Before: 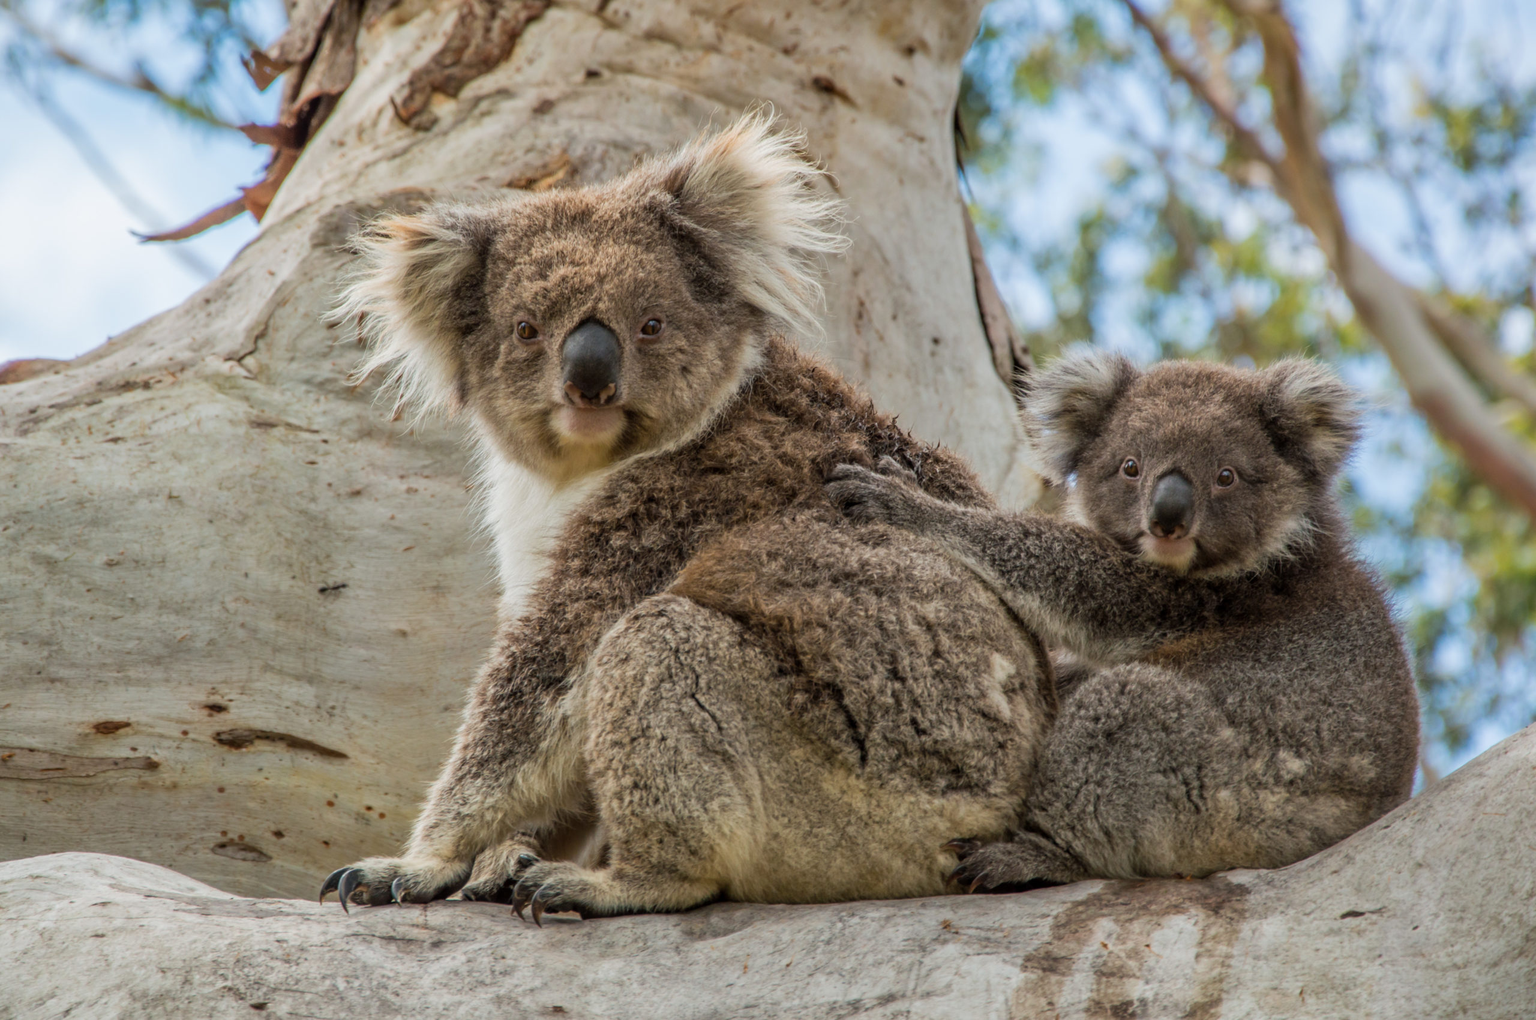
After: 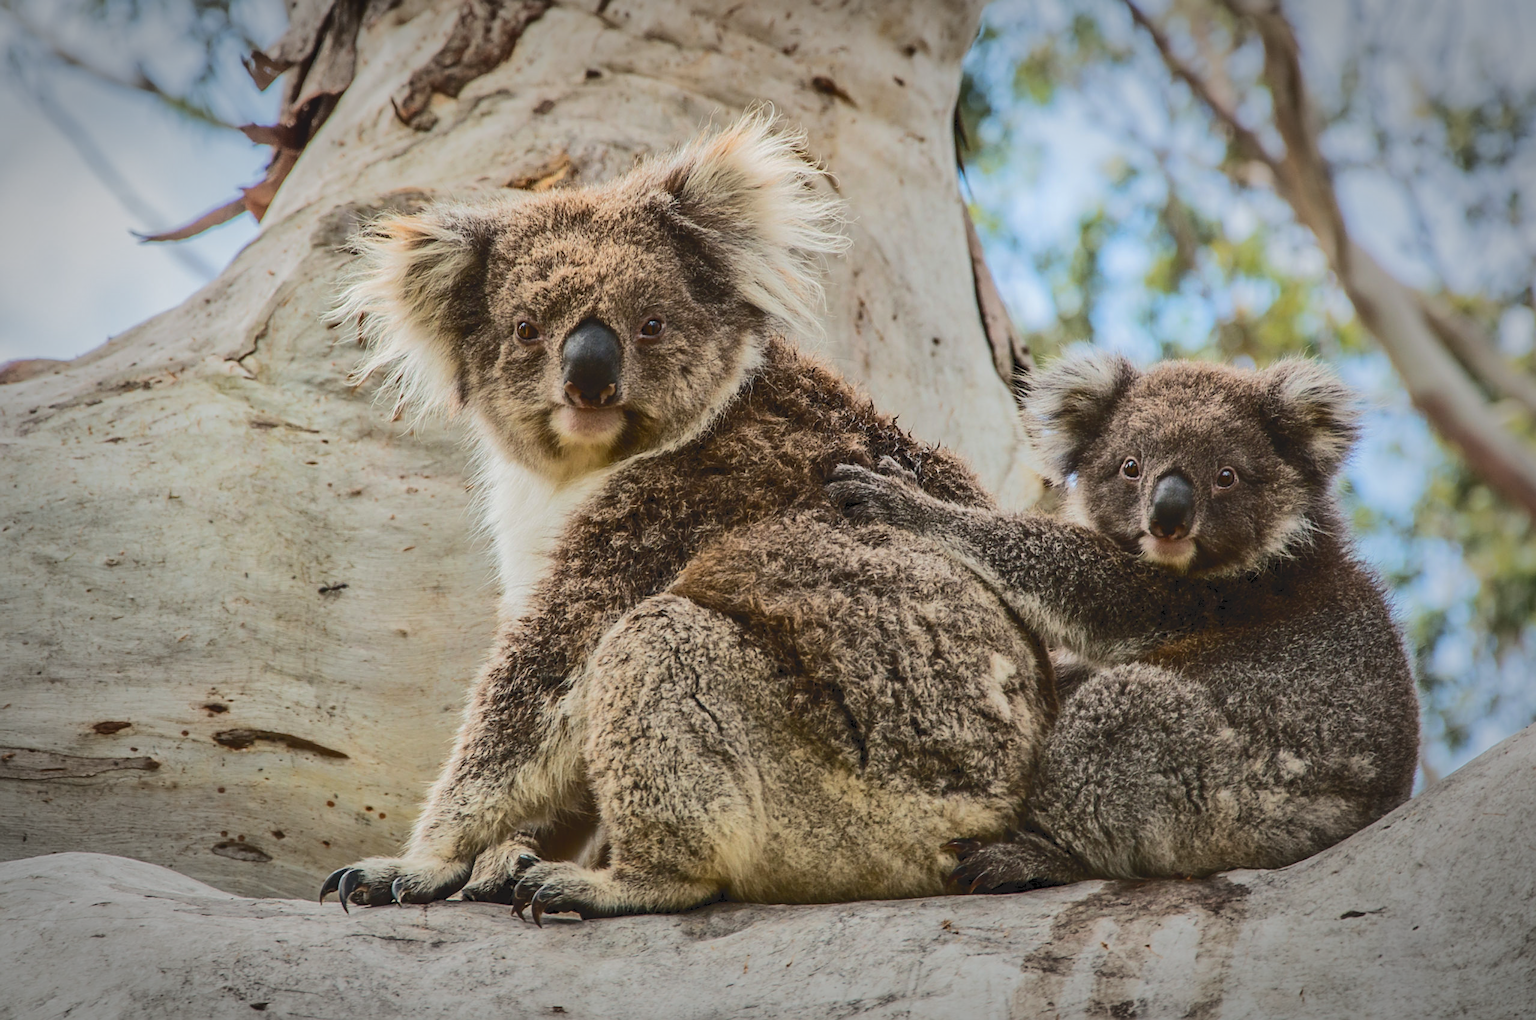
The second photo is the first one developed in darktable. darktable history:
color balance rgb: power › hue 311.88°, perceptual saturation grading › global saturation 0.588%, global vibrance 20%
tone curve: curves: ch0 [(0, 0) (0.003, 0.108) (0.011, 0.112) (0.025, 0.117) (0.044, 0.126) (0.069, 0.133) (0.1, 0.146) (0.136, 0.158) (0.177, 0.178) (0.224, 0.212) (0.277, 0.256) (0.335, 0.331) (0.399, 0.423) (0.468, 0.538) (0.543, 0.641) (0.623, 0.721) (0.709, 0.792) (0.801, 0.845) (0.898, 0.917) (1, 1)], color space Lab, independent channels, preserve colors none
vignetting: fall-off start 71.12%, width/height ratio 1.333
sharpen: amount 0.545
shadows and highlights: shadows -20.34, white point adjustment -1.83, highlights -34.94
